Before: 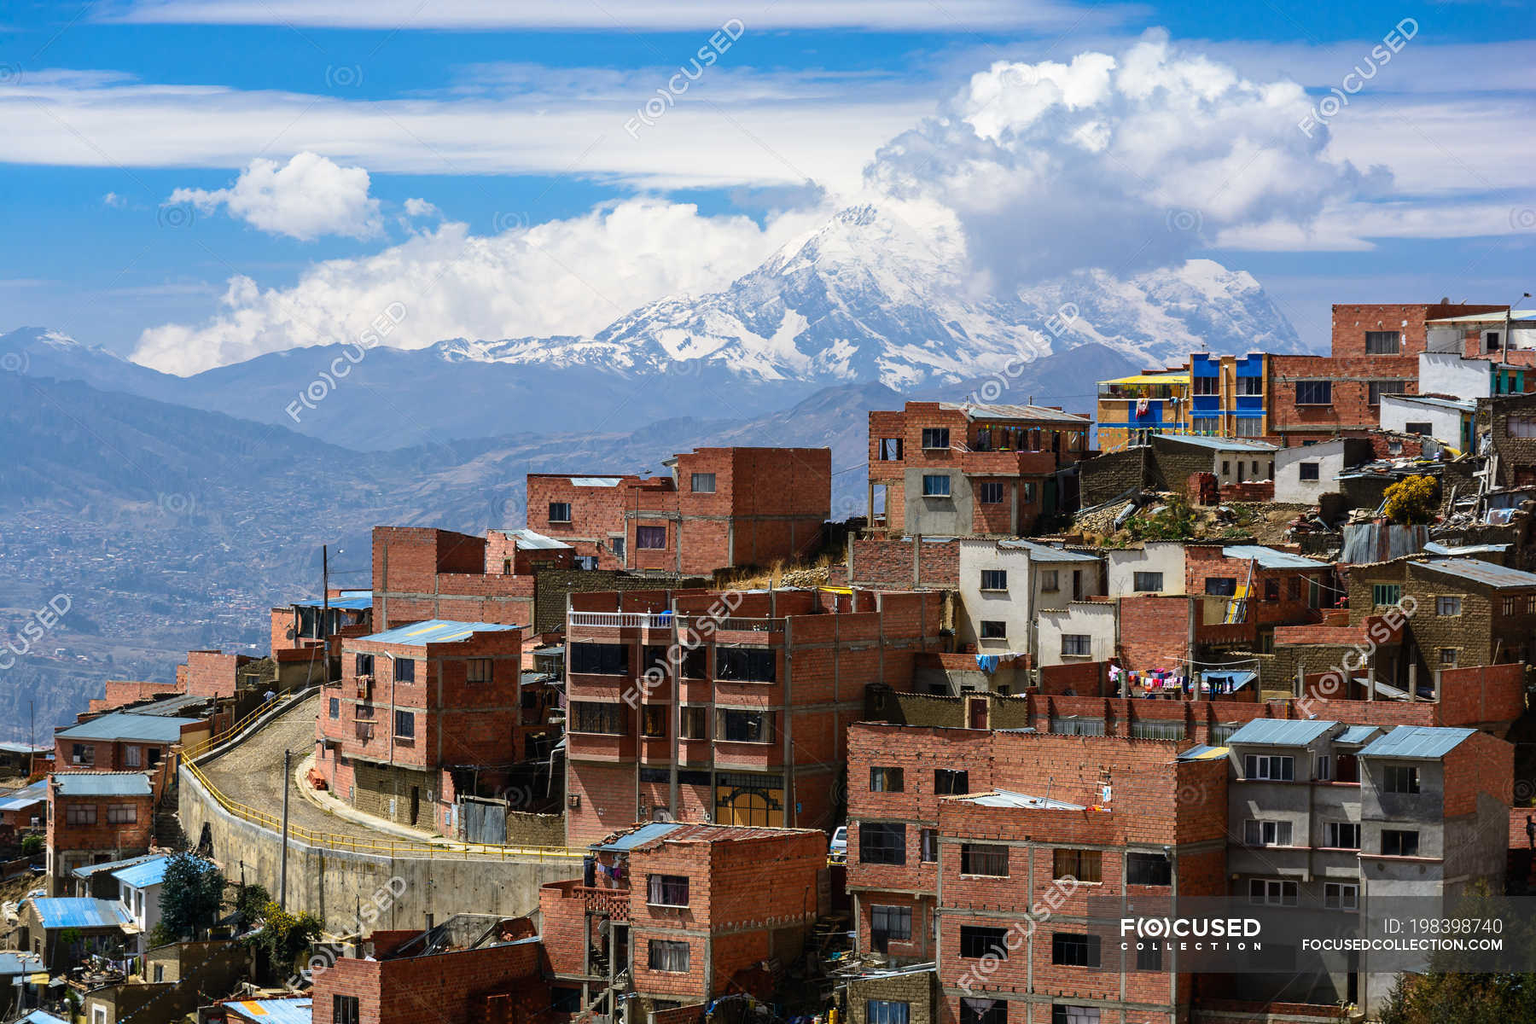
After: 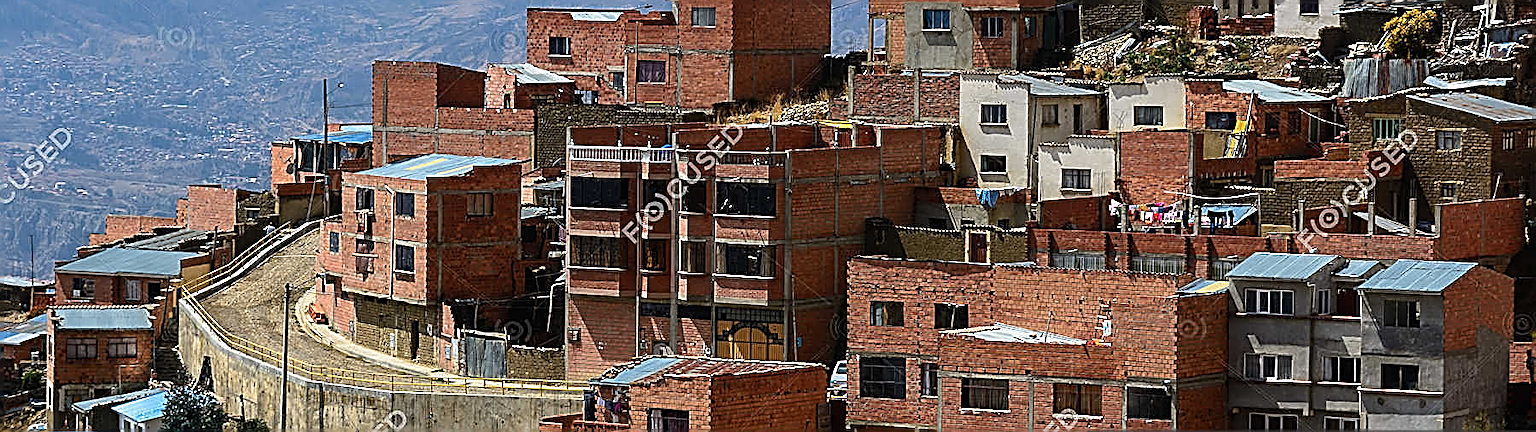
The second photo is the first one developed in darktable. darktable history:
crop: top 45.521%, bottom 12.156%
sharpen: amount 1.871
